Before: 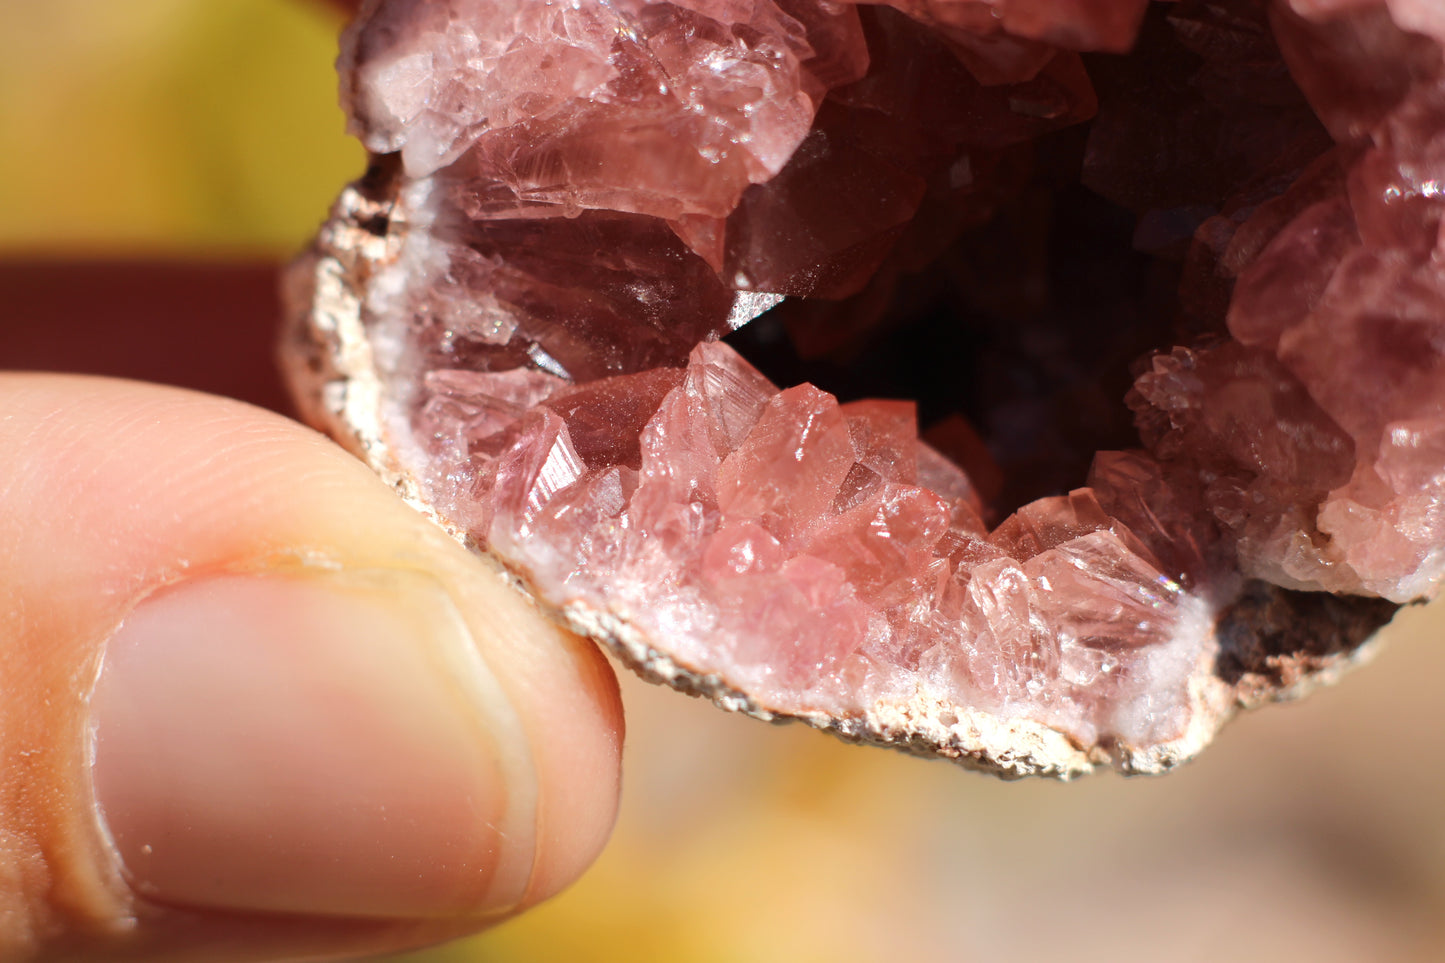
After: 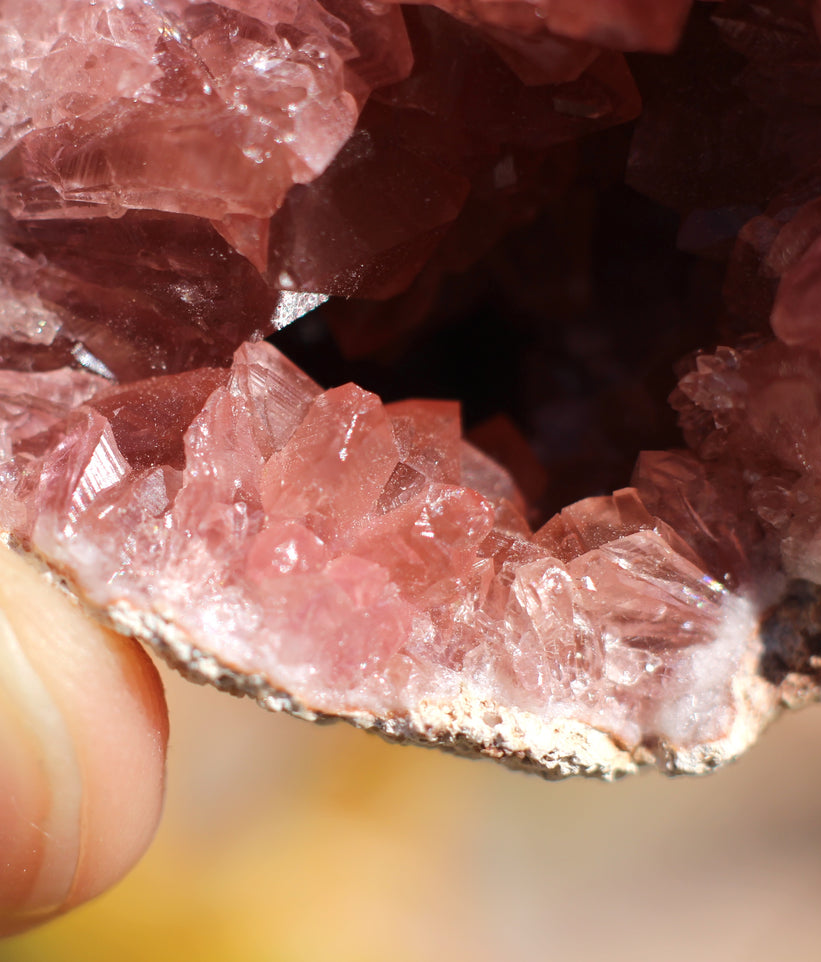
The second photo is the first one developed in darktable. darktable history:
crop: left 31.57%, top 0.023%, right 11.568%
